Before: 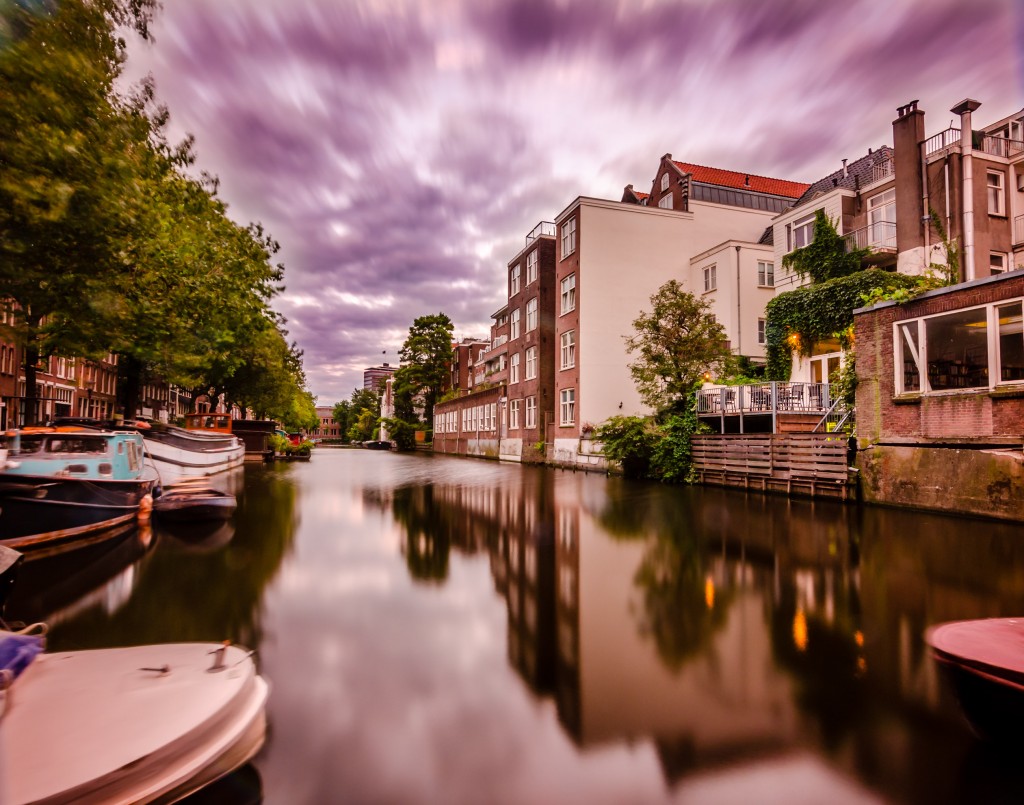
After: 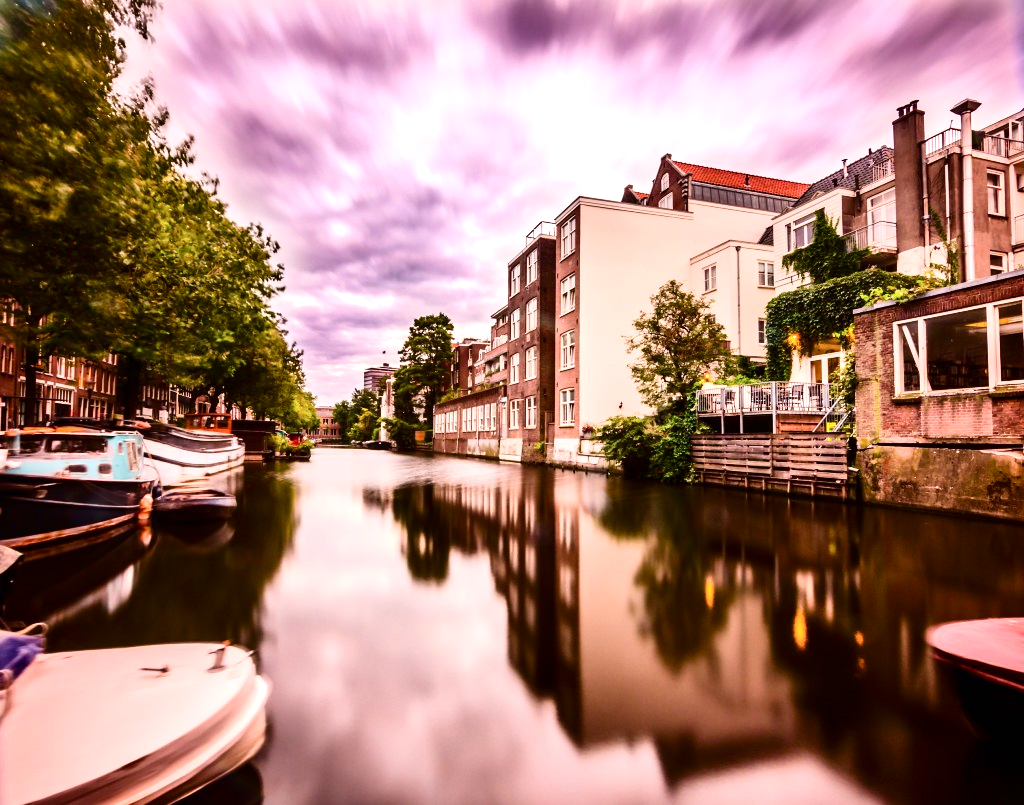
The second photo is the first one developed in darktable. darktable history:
contrast brightness saturation: contrast 0.28
exposure: black level correction 0, exposure 0.68 EV, compensate exposure bias true, compensate highlight preservation false
